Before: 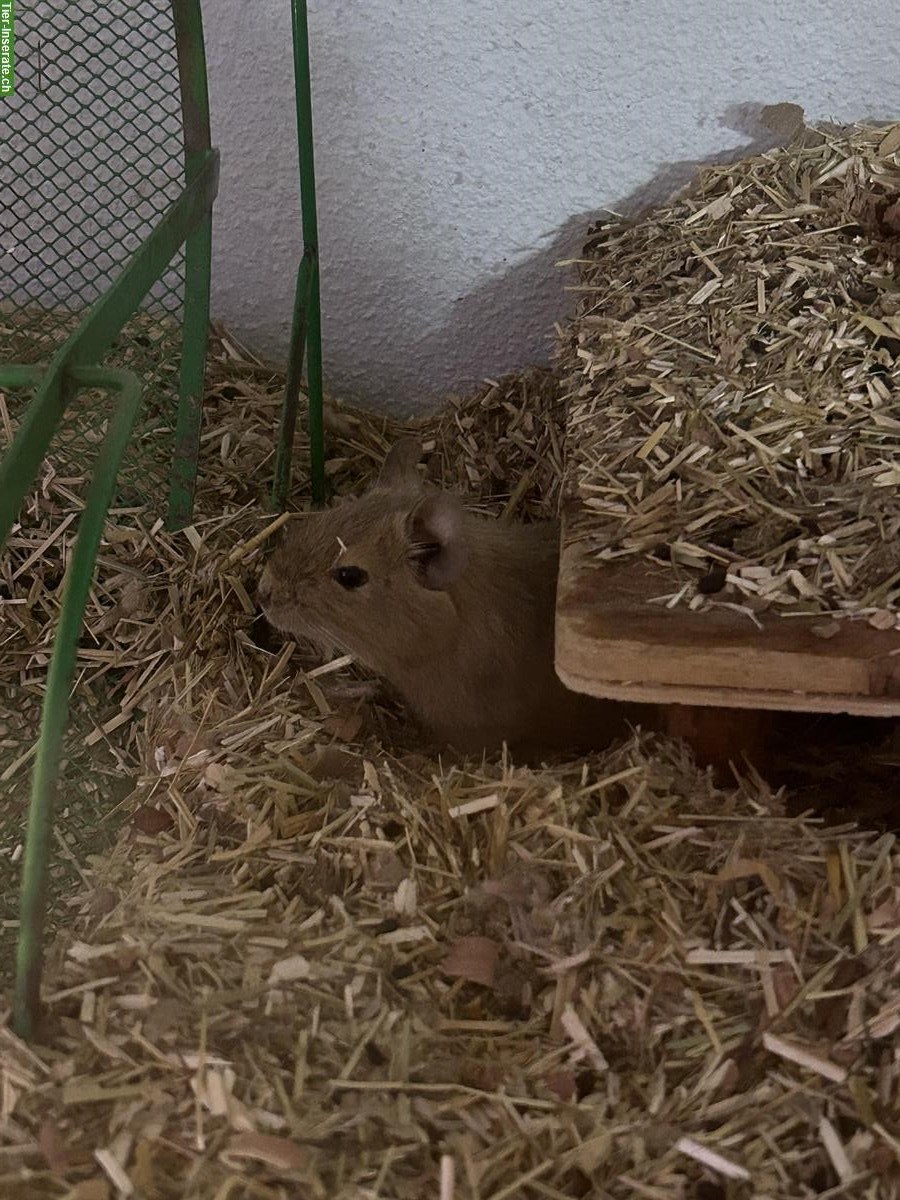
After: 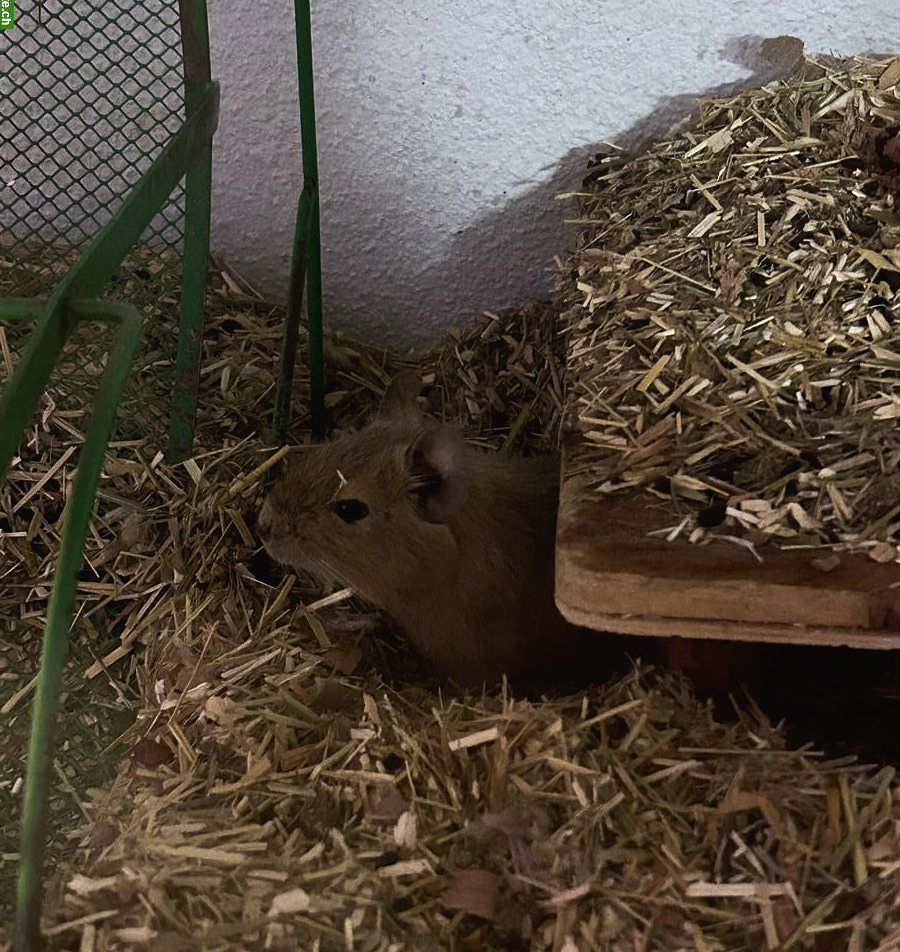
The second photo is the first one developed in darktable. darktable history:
exposure: exposure 0.163 EV, compensate highlight preservation false
crop and rotate: top 5.662%, bottom 14.93%
tone curve: curves: ch0 [(0, 0) (0.003, 0.019) (0.011, 0.019) (0.025, 0.022) (0.044, 0.026) (0.069, 0.032) (0.1, 0.052) (0.136, 0.081) (0.177, 0.123) (0.224, 0.17) (0.277, 0.219) (0.335, 0.276) (0.399, 0.344) (0.468, 0.421) (0.543, 0.508) (0.623, 0.604) (0.709, 0.705) (0.801, 0.797) (0.898, 0.894) (1, 1)], preserve colors none
tone equalizer: -8 EV -0.426 EV, -7 EV -0.394 EV, -6 EV -0.298 EV, -5 EV -0.192 EV, -3 EV 0.223 EV, -2 EV 0.354 EV, -1 EV 0.368 EV, +0 EV 0.387 EV, edges refinement/feathering 500, mask exposure compensation -1.57 EV, preserve details guided filter
